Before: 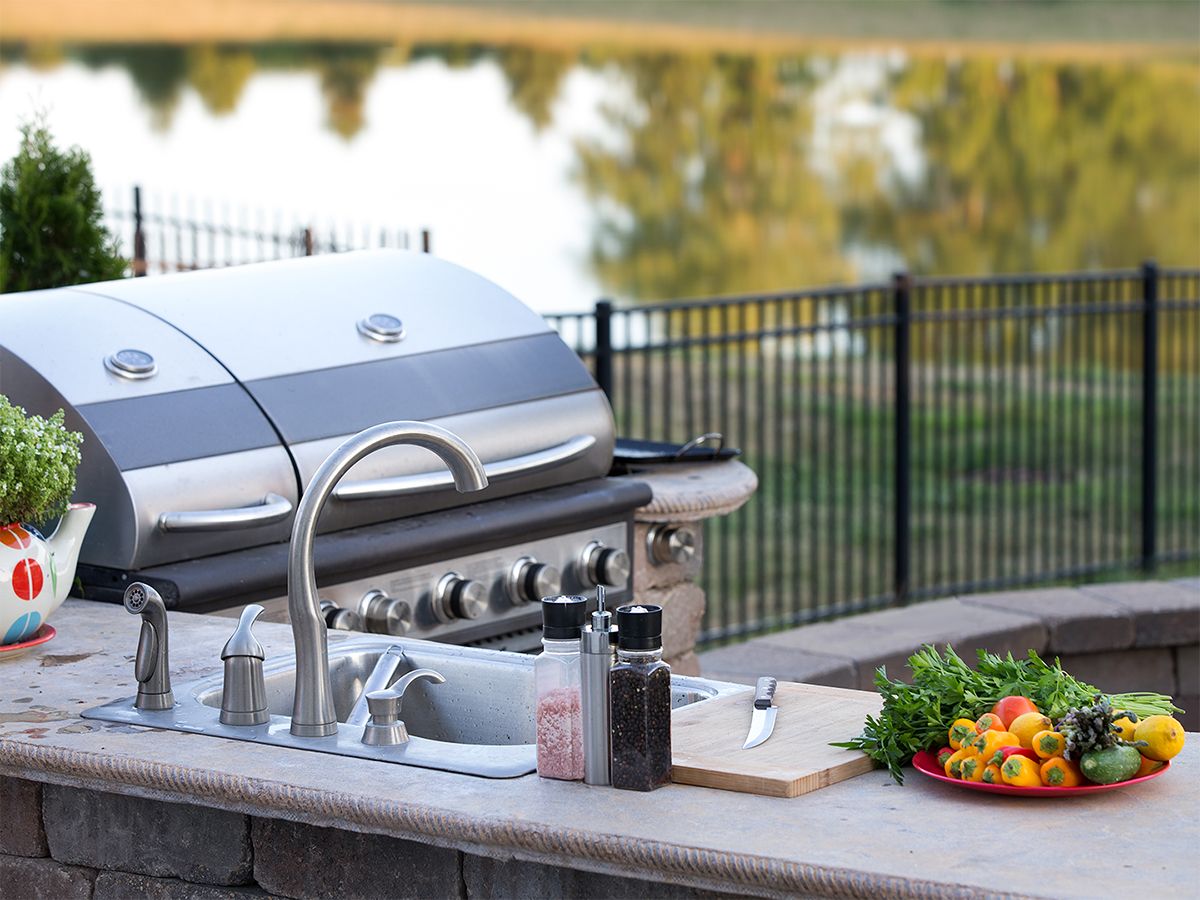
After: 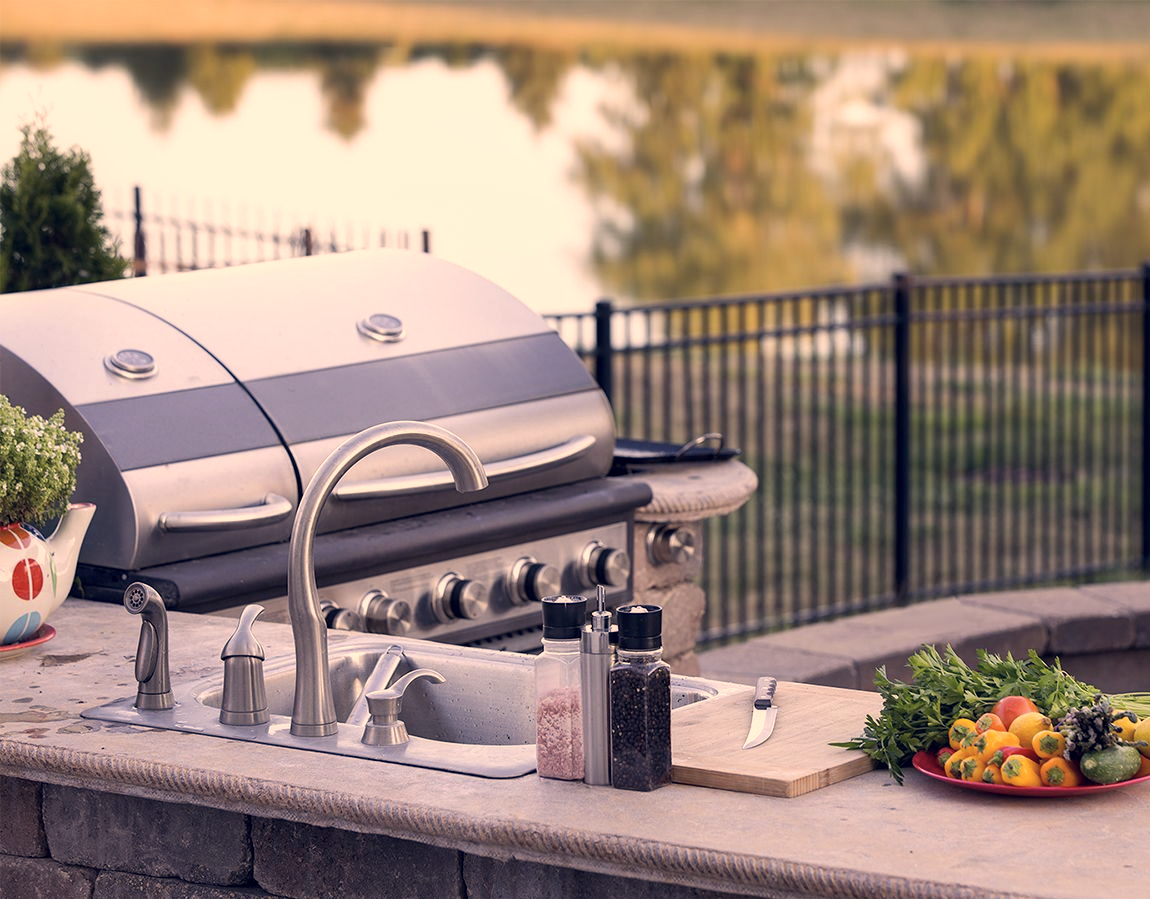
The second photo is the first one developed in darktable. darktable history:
color correction: highlights a* 19.59, highlights b* 27.49, shadows a* 3.46, shadows b* -17.28, saturation 0.73
local contrast: highlights 61%, shadows 106%, detail 107%, midtone range 0.529
crop: right 4.126%, bottom 0.031%
